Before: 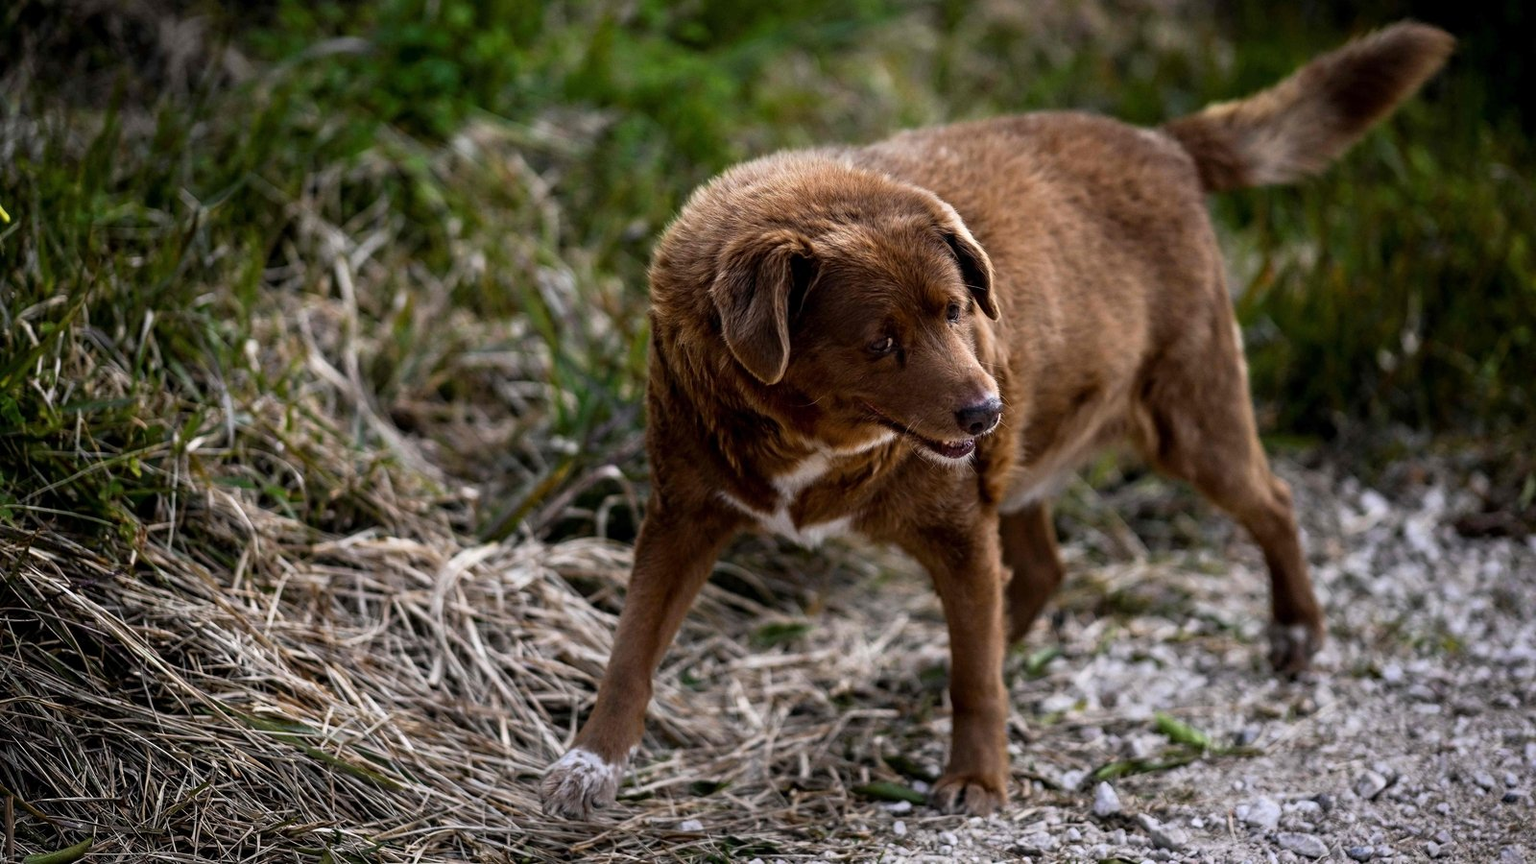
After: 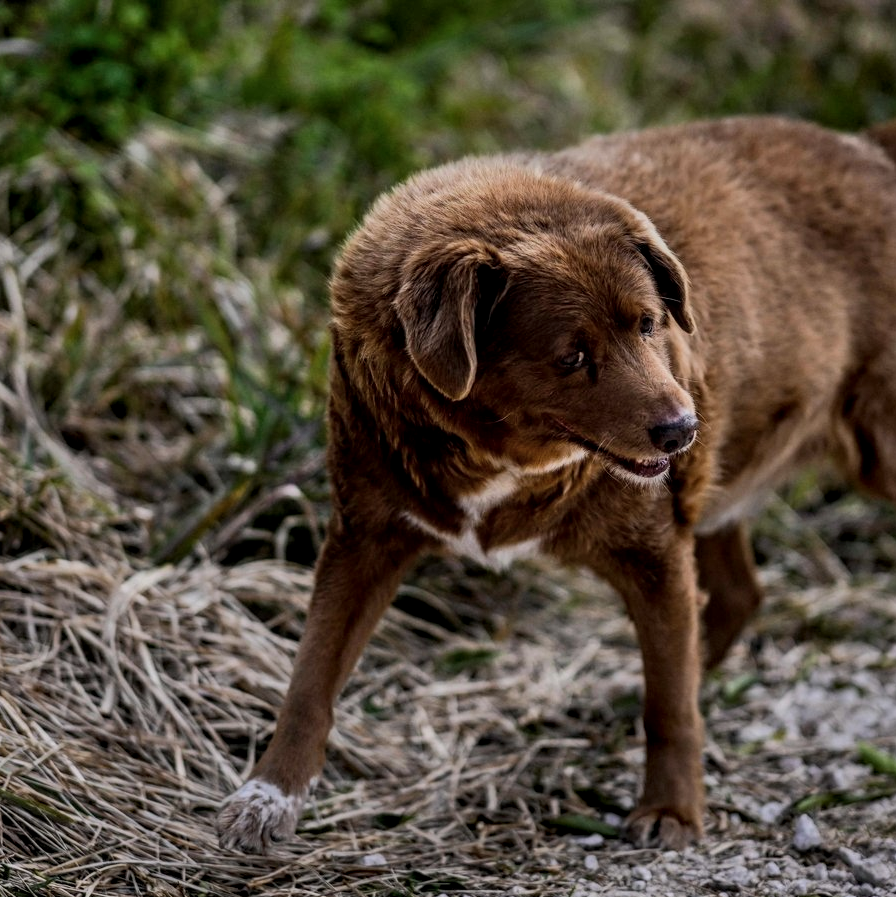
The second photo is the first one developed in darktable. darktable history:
crop: left 21.674%, right 22.086%
exposure: black level correction 0, exposure -0.766 EV, compensate highlight preservation false
white balance: red 1, blue 1
local contrast: on, module defaults
shadows and highlights: shadows 49, highlights -41, soften with gaussian
